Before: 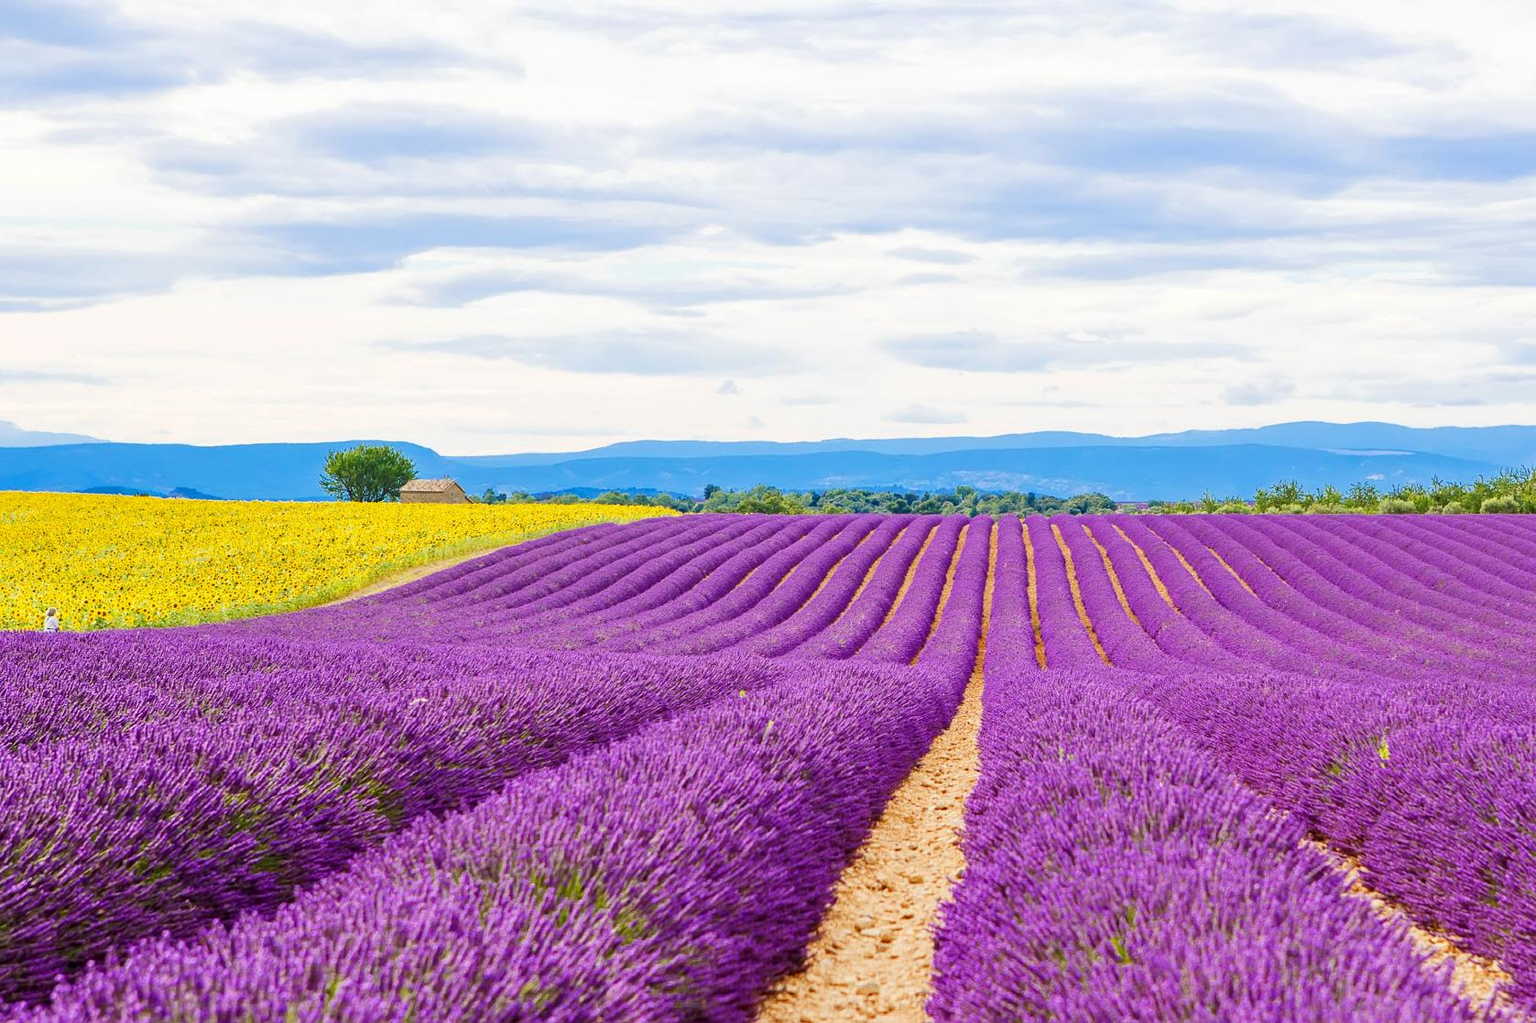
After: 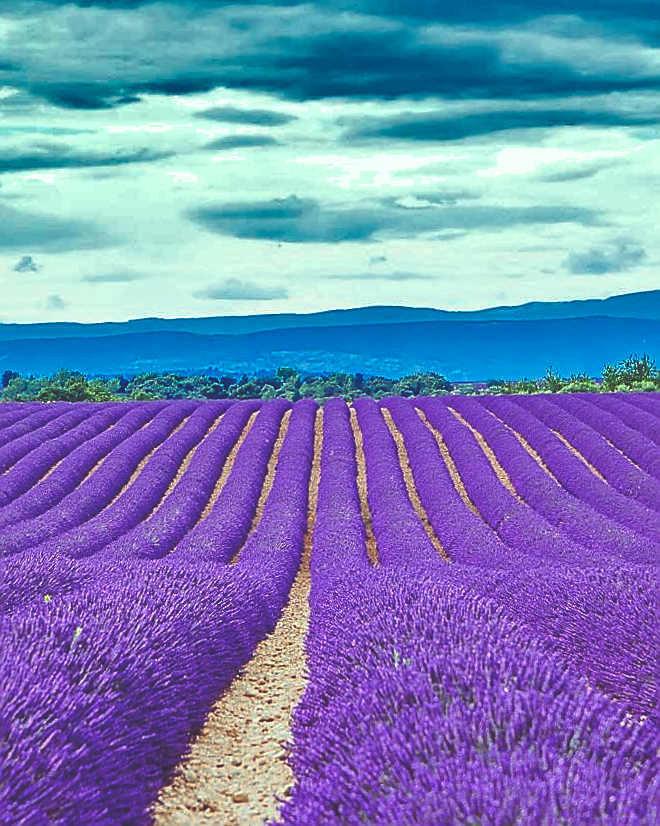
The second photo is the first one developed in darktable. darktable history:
rgb curve: curves: ch0 [(0, 0.186) (0.314, 0.284) (0.576, 0.466) (0.805, 0.691) (0.936, 0.886)]; ch1 [(0, 0.186) (0.314, 0.284) (0.581, 0.534) (0.771, 0.746) (0.936, 0.958)]; ch2 [(0, 0.216) (0.275, 0.39) (1, 1)], mode RGB, independent channels, compensate middle gray true, preserve colors none
sharpen: radius 1.4, amount 1.25, threshold 0.7
crop: left 45.721%, top 13.393%, right 14.118%, bottom 10.01%
shadows and highlights: shadows 20.91, highlights -82.73, soften with gaussian
rotate and perspective: rotation -1°, crop left 0.011, crop right 0.989, crop top 0.025, crop bottom 0.975
